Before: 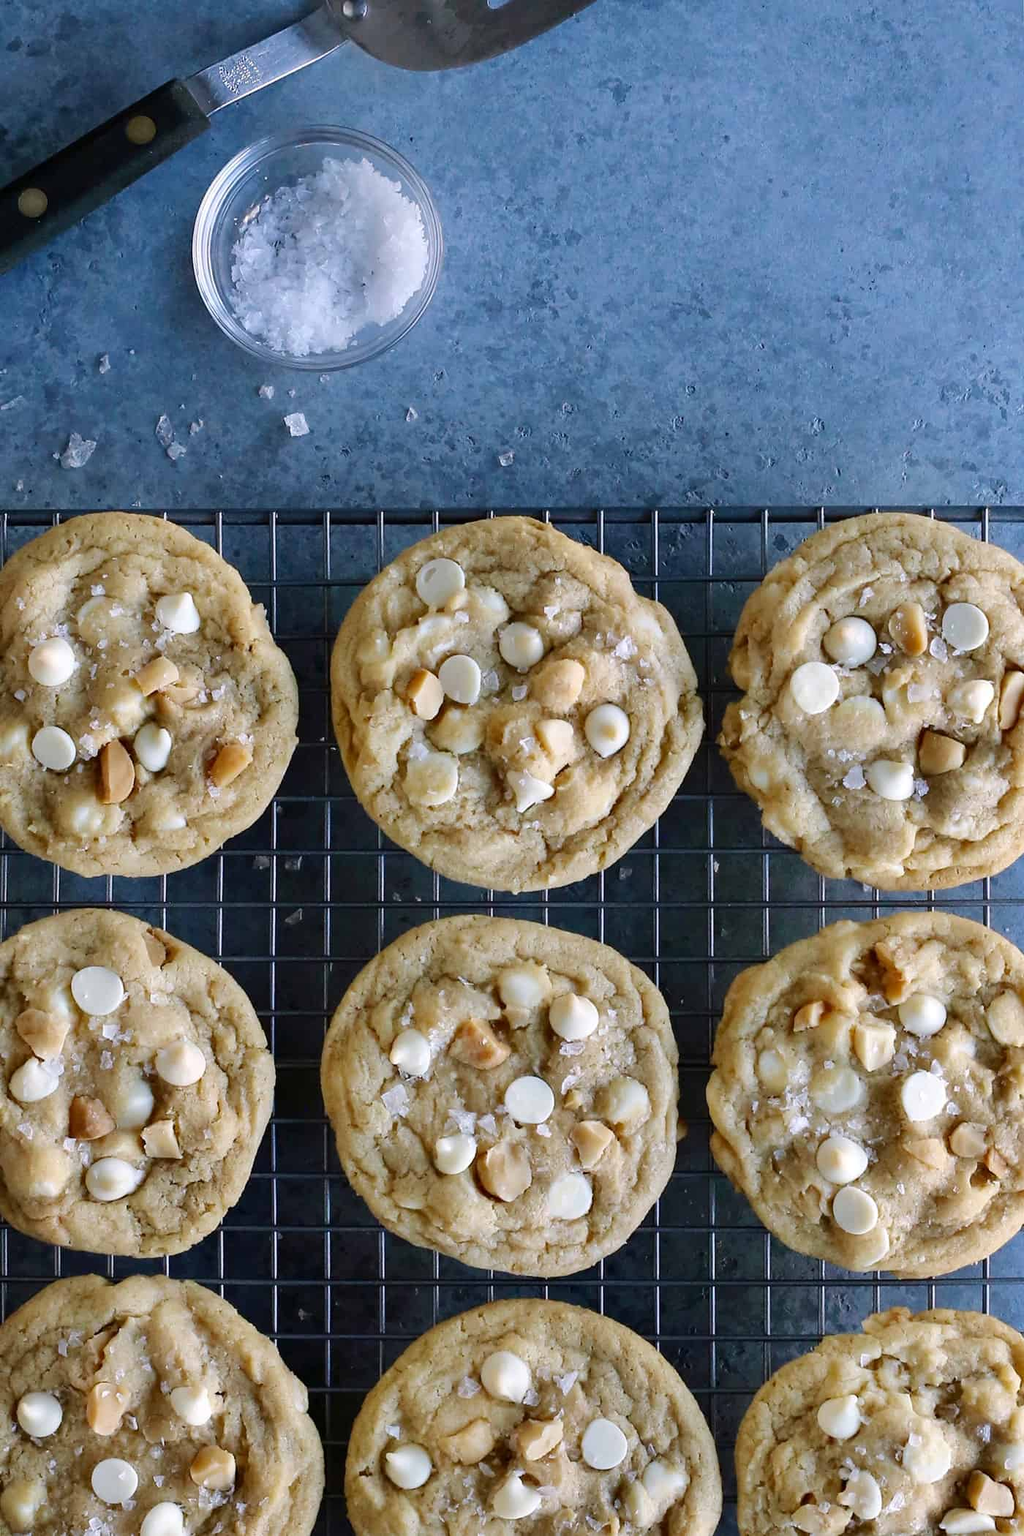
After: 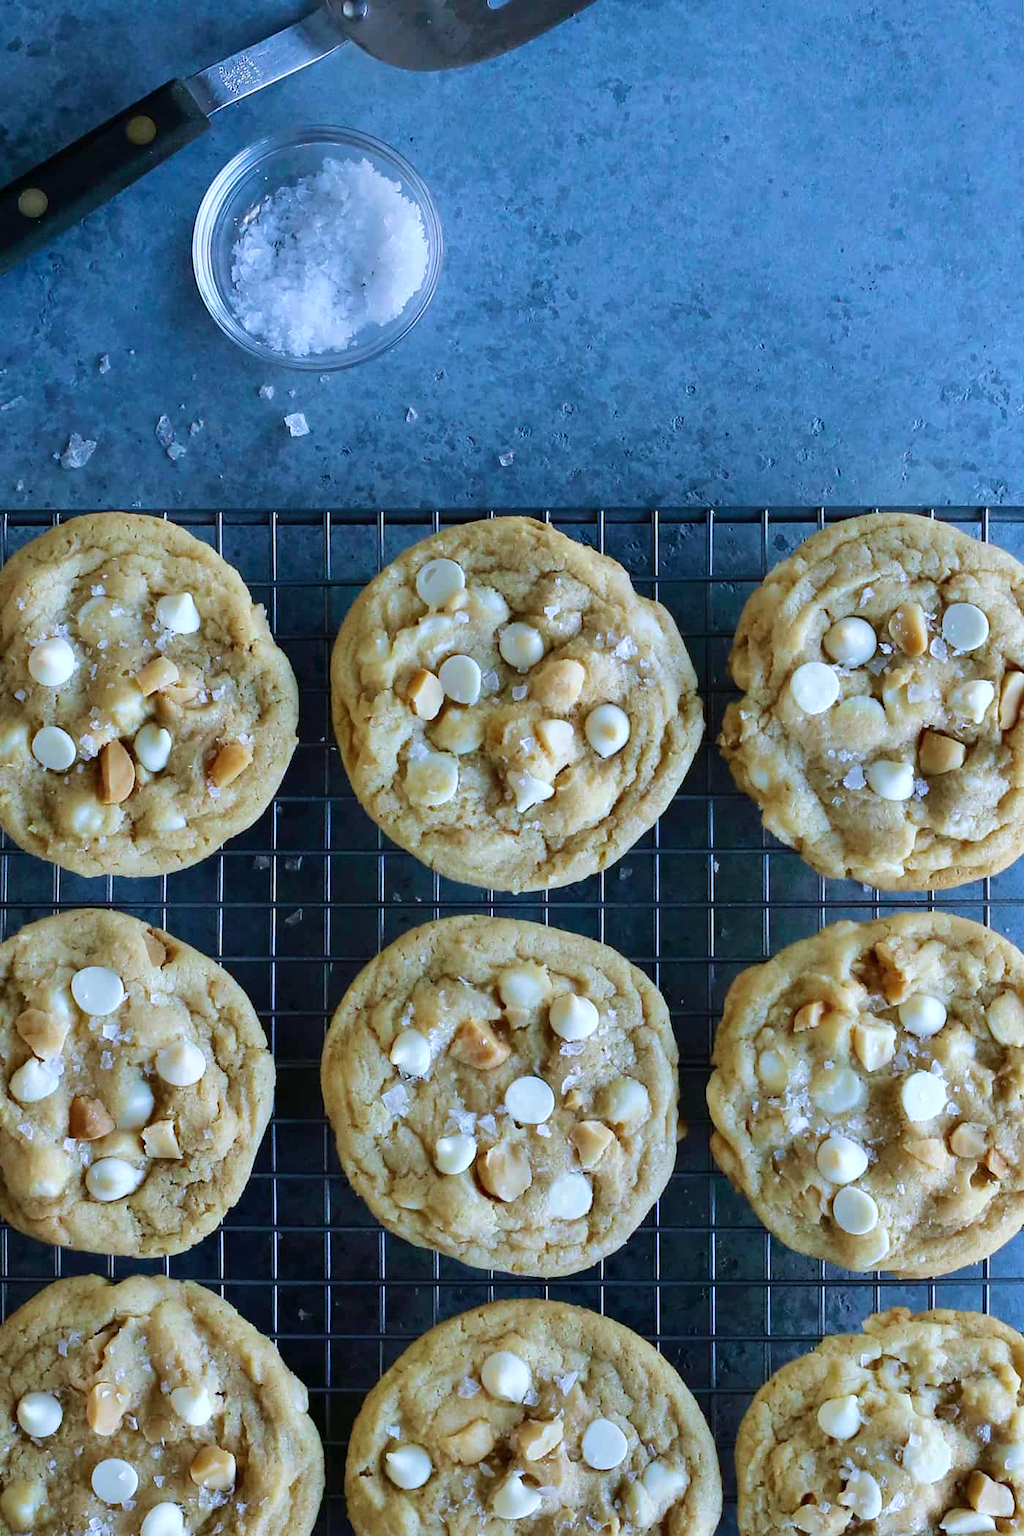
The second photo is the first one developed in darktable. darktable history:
color calibration: illuminant Planckian (black body), x 0.375, y 0.373, temperature 4117 K
velvia: on, module defaults
